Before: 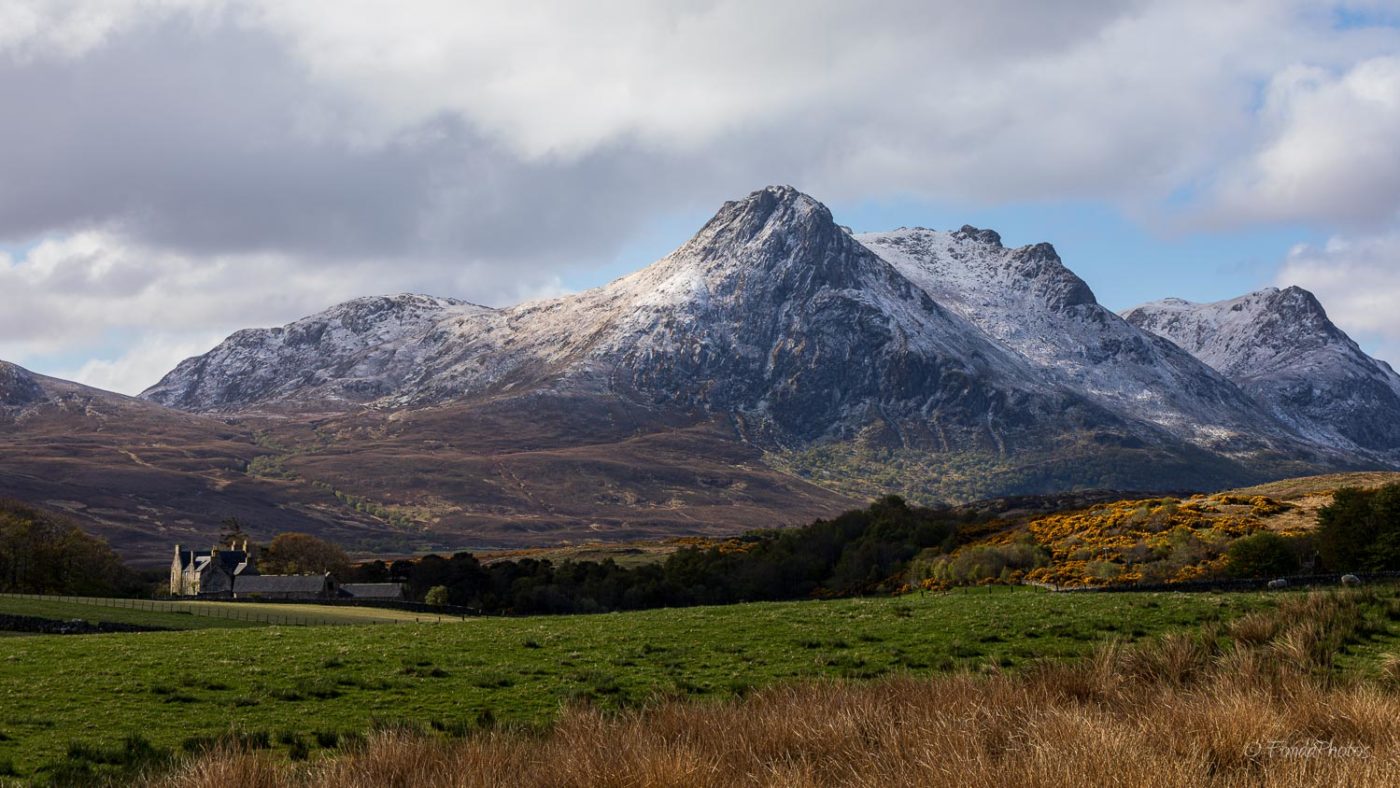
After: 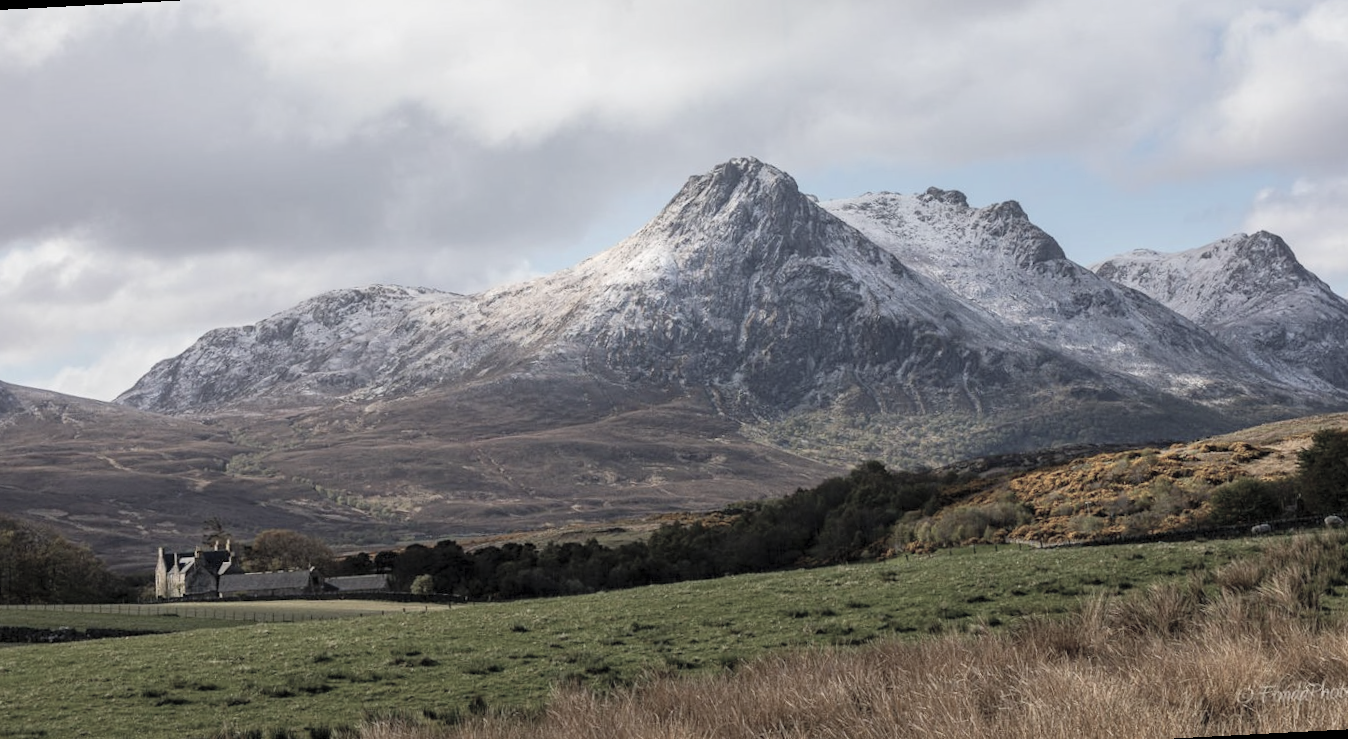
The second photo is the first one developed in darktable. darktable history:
contrast brightness saturation: brightness 0.18, saturation -0.5
rotate and perspective: rotation -3°, crop left 0.031, crop right 0.968, crop top 0.07, crop bottom 0.93
